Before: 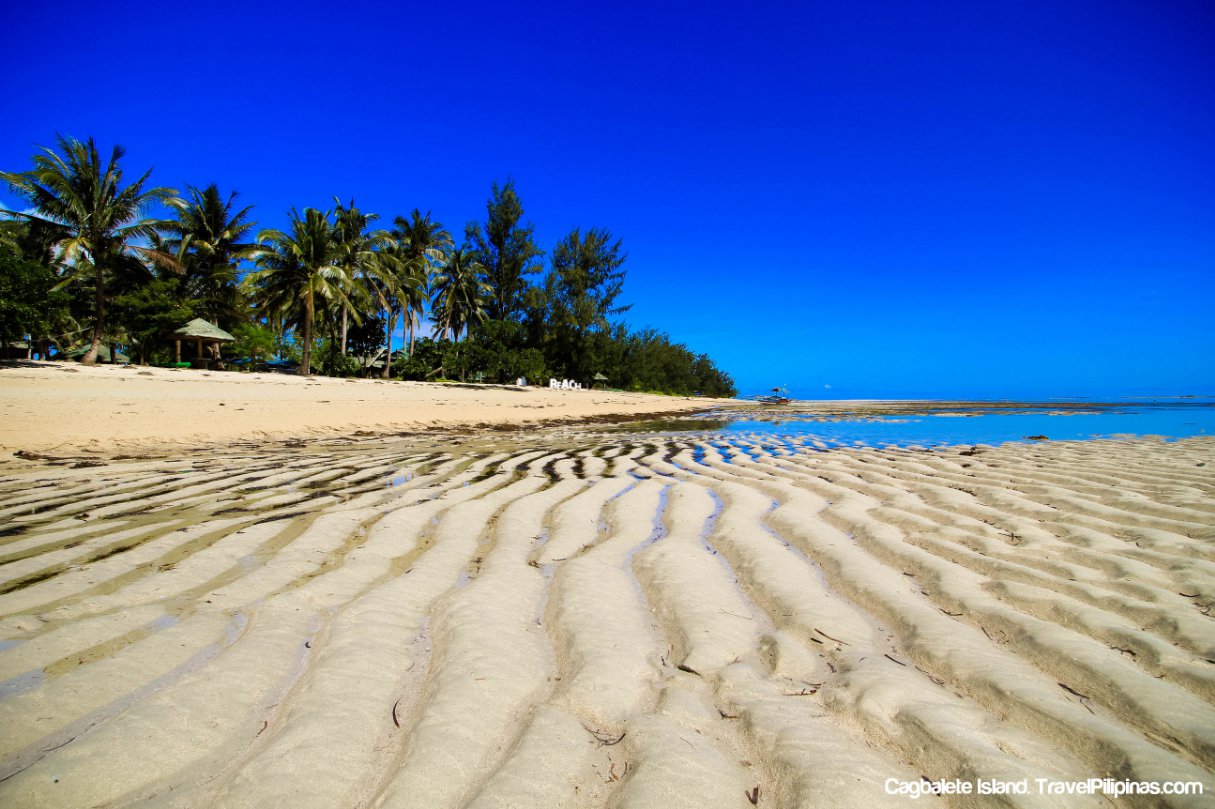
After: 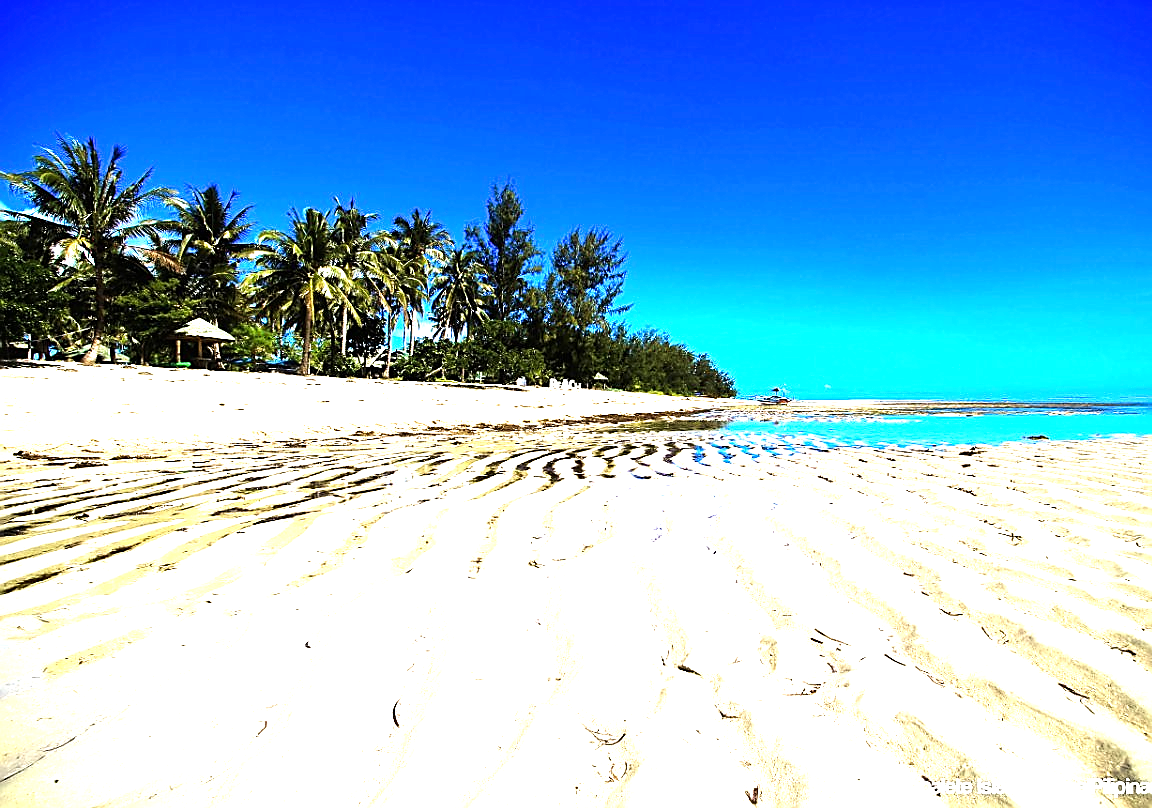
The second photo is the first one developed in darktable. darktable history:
crop and rotate: left 0%, right 5.116%
tone equalizer: -8 EV -0.746 EV, -7 EV -0.68 EV, -6 EV -0.617 EV, -5 EV -0.412 EV, -3 EV 0.381 EV, -2 EV 0.6 EV, -1 EV 0.697 EV, +0 EV 0.729 EV, edges refinement/feathering 500, mask exposure compensation -1.57 EV, preserve details no
exposure: black level correction 0, exposure 1.2 EV, compensate highlight preservation false
sharpen: radius 1.385, amount 1.235, threshold 0.798
